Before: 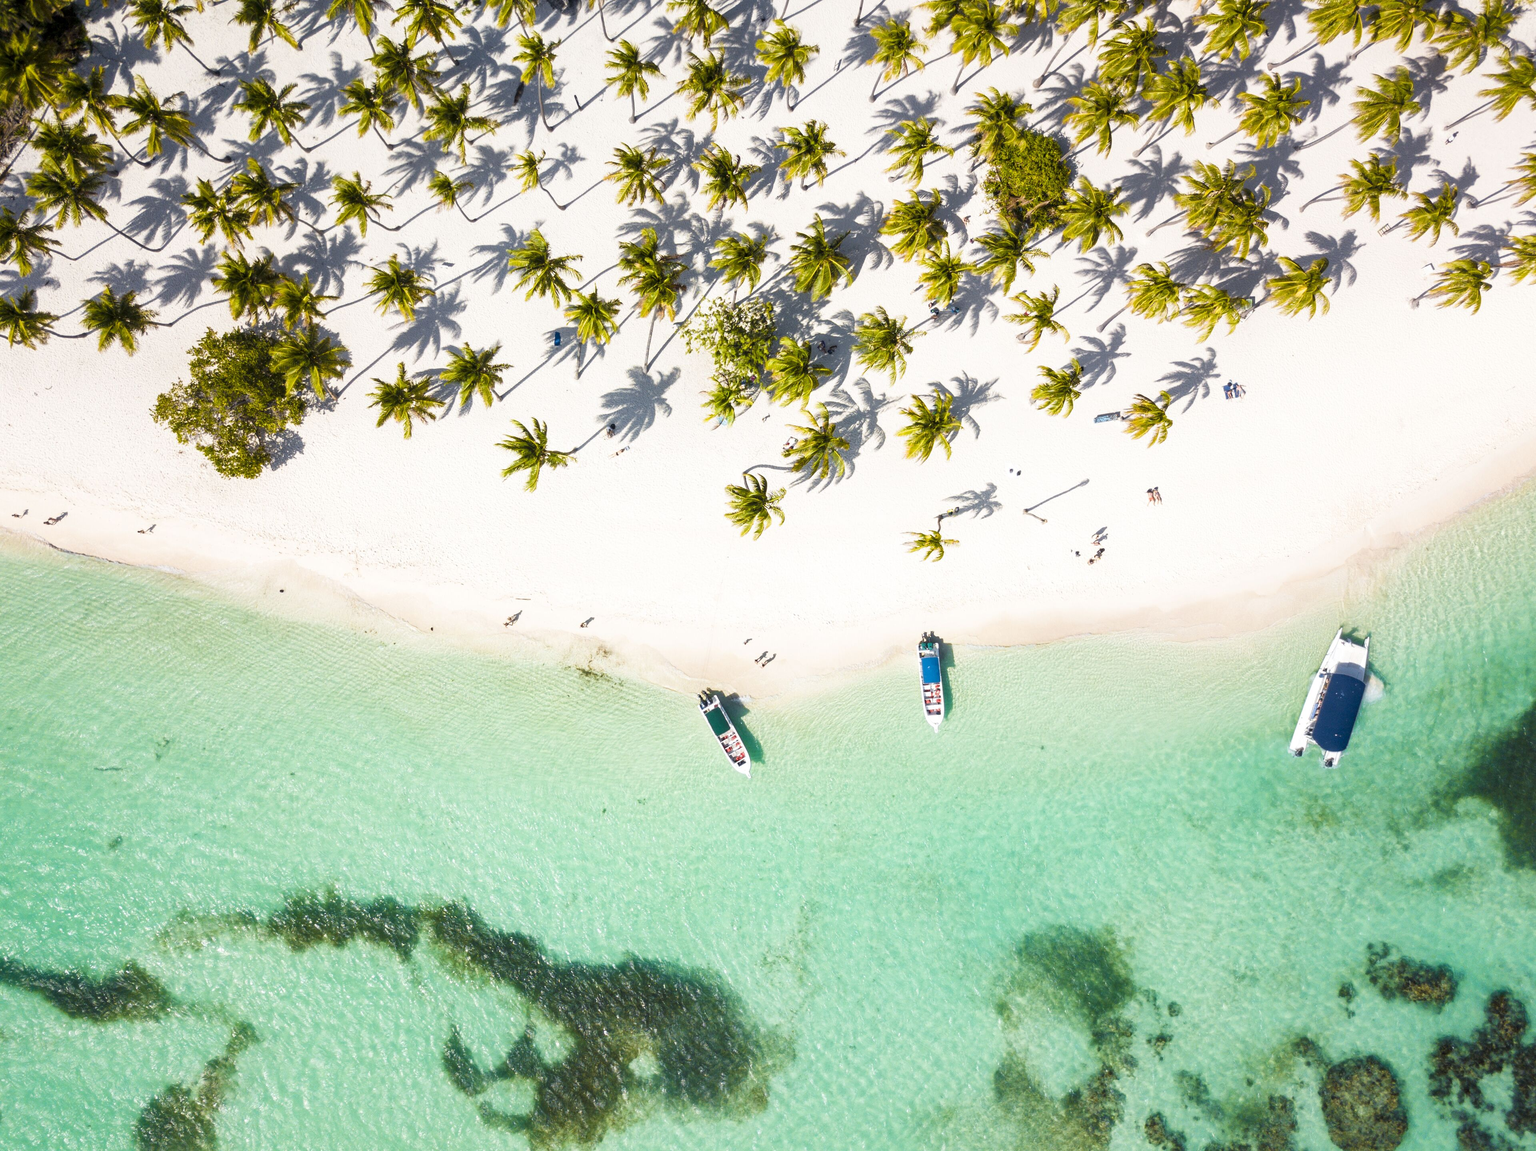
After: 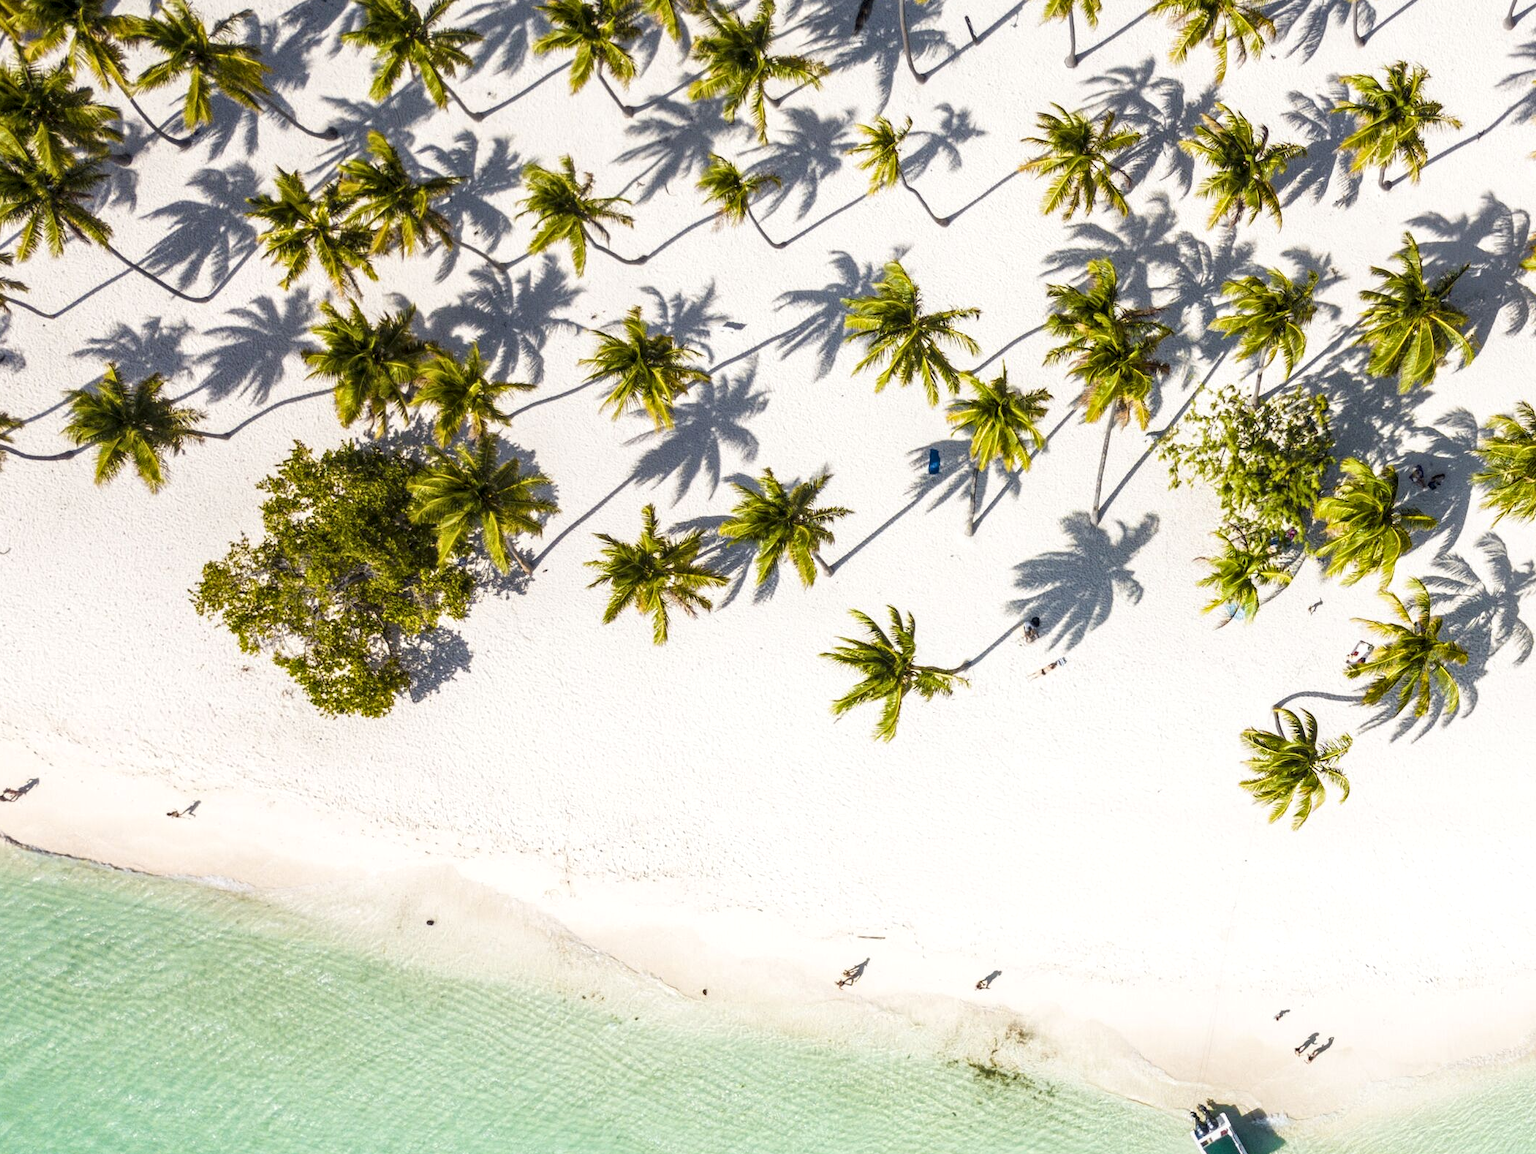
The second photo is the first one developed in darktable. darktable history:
crop and rotate: left 3.047%, top 7.509%, right 42.236%, bottom 37.598%
local contrast: detail 130%
